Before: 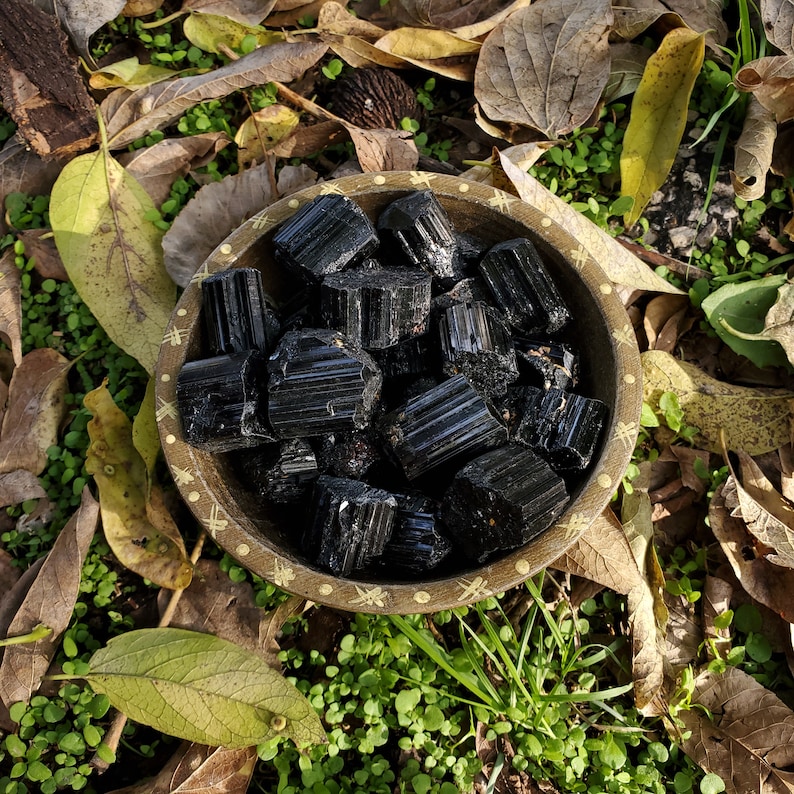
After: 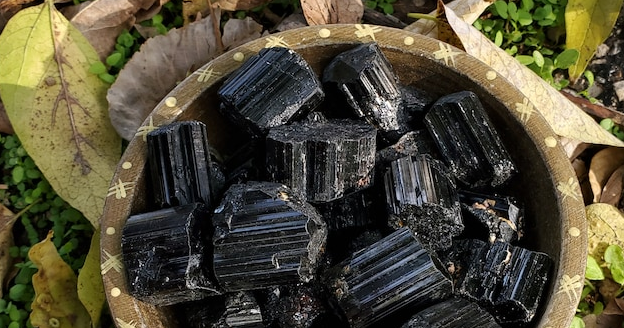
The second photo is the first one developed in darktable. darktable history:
crop: left 6.992%, top 18.571%, right 14.349%, bottom 40.087%
levels: mode automatic
